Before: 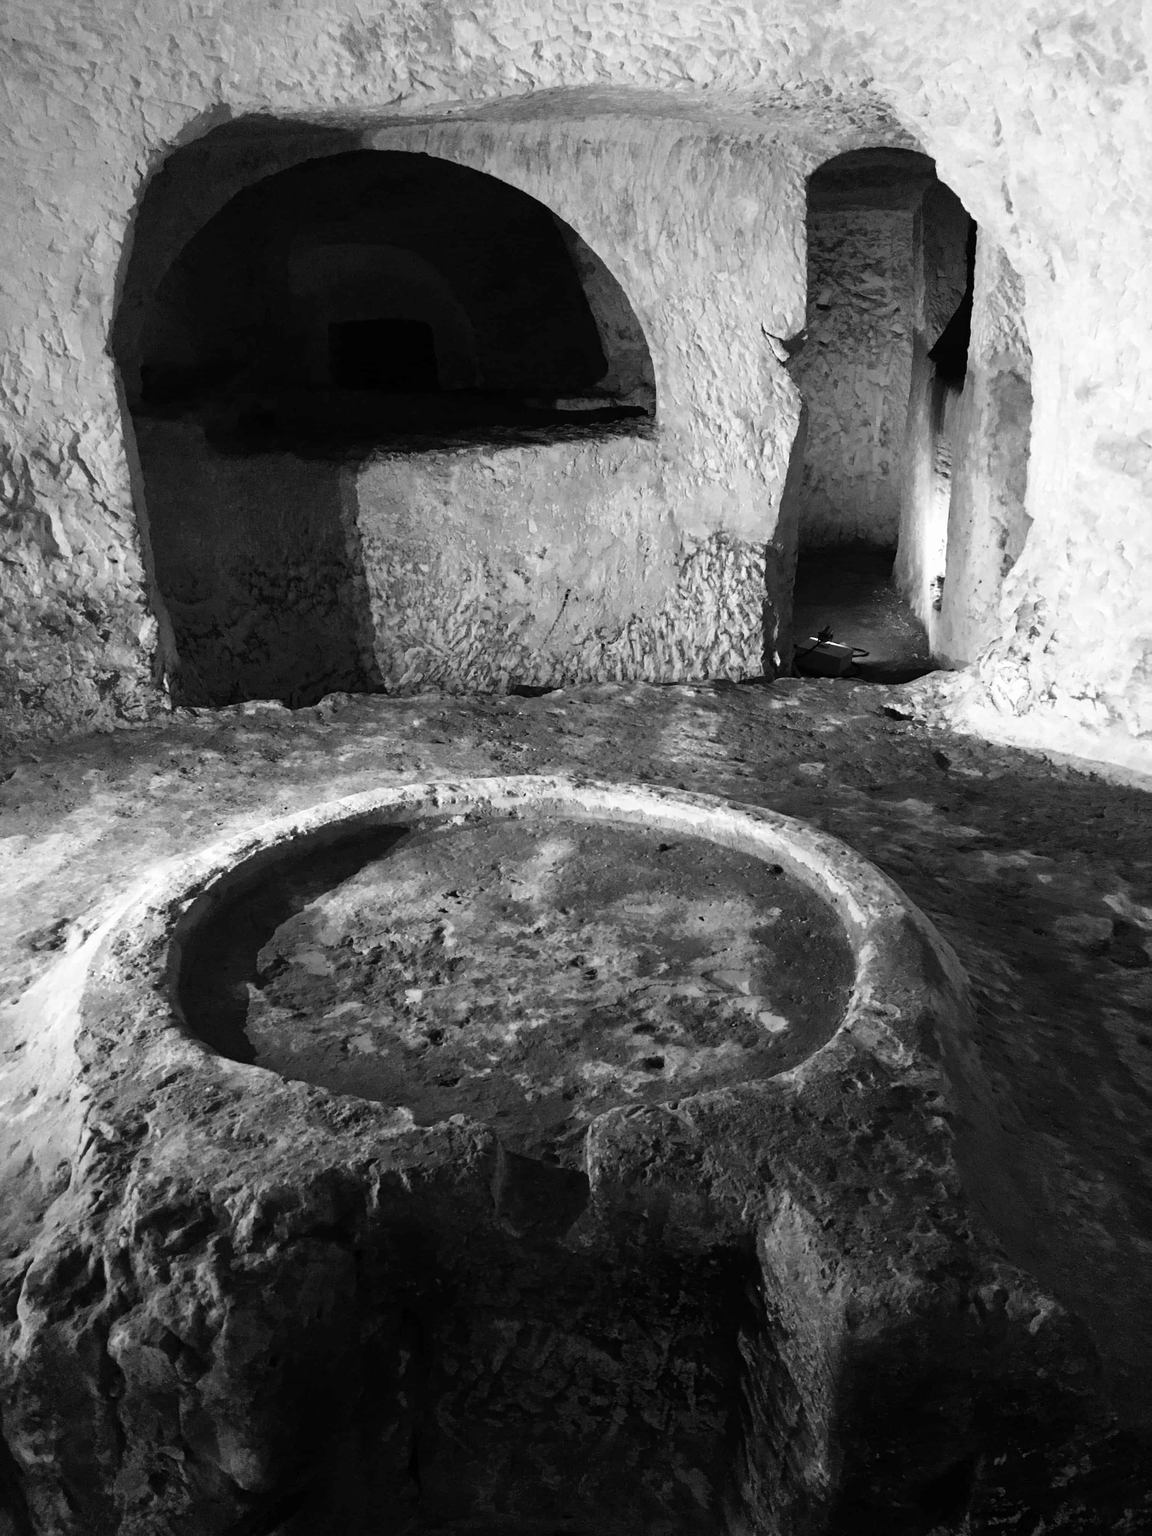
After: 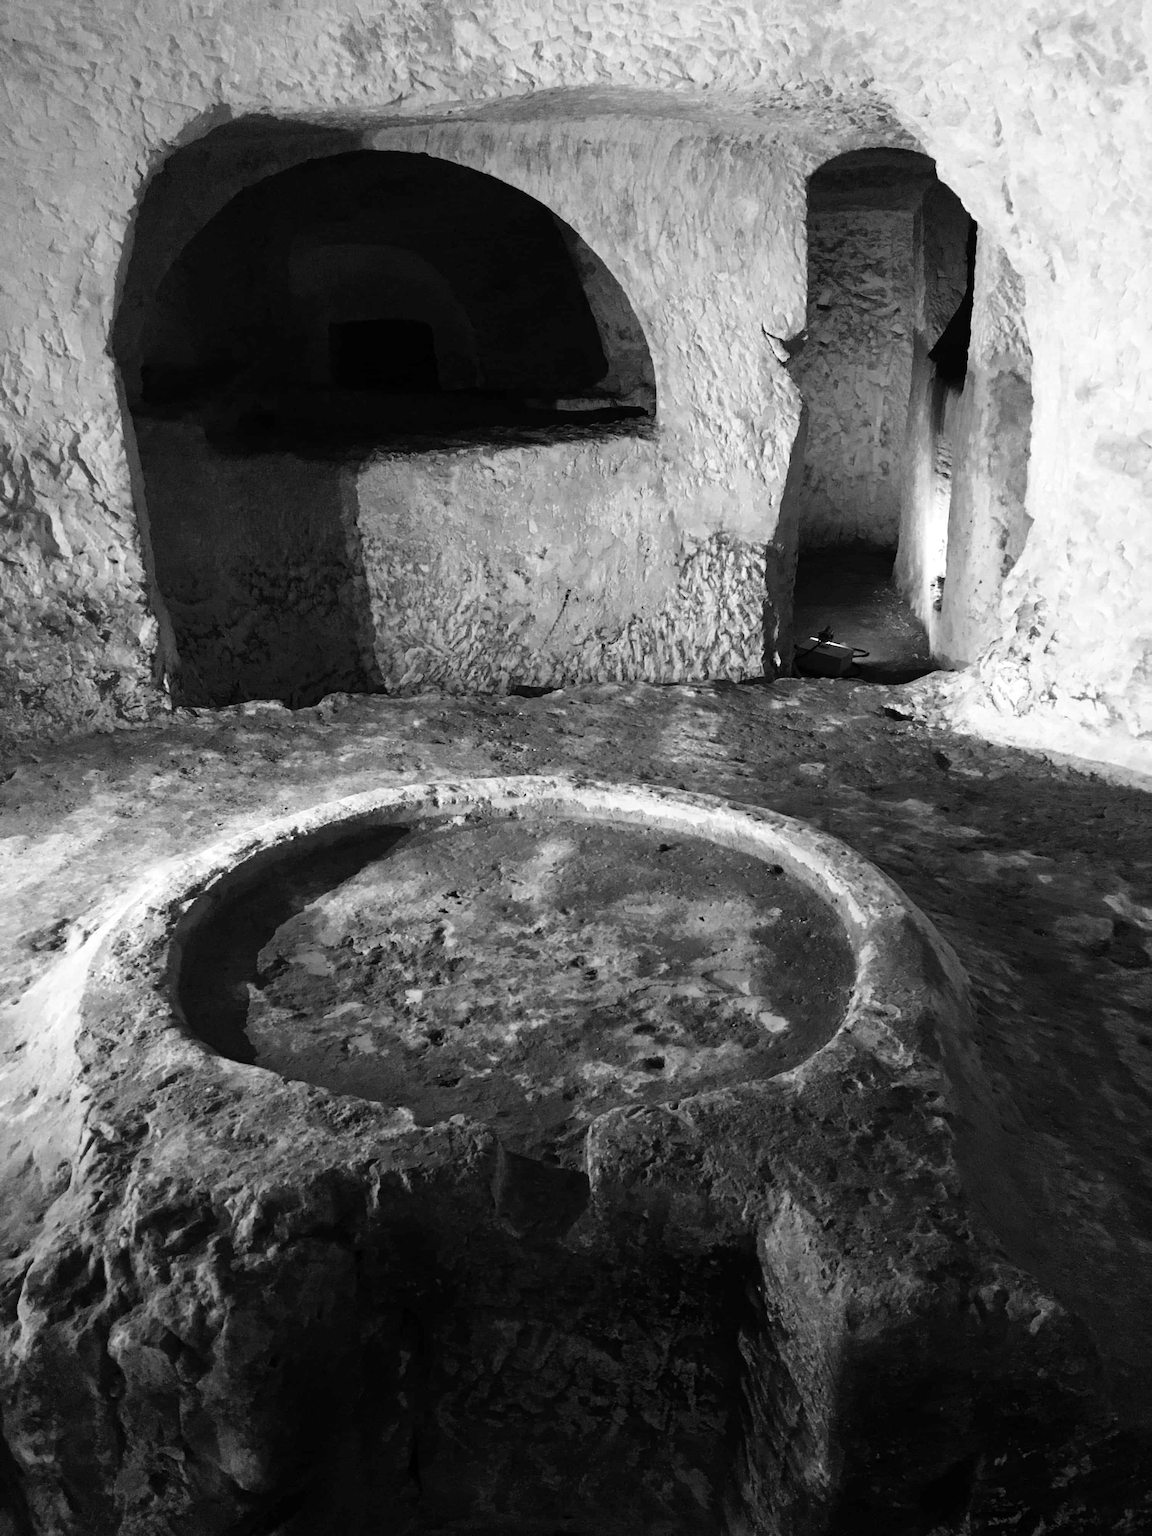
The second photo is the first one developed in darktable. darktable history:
tone equalizer: mask exposure compensation -0.494 EV
